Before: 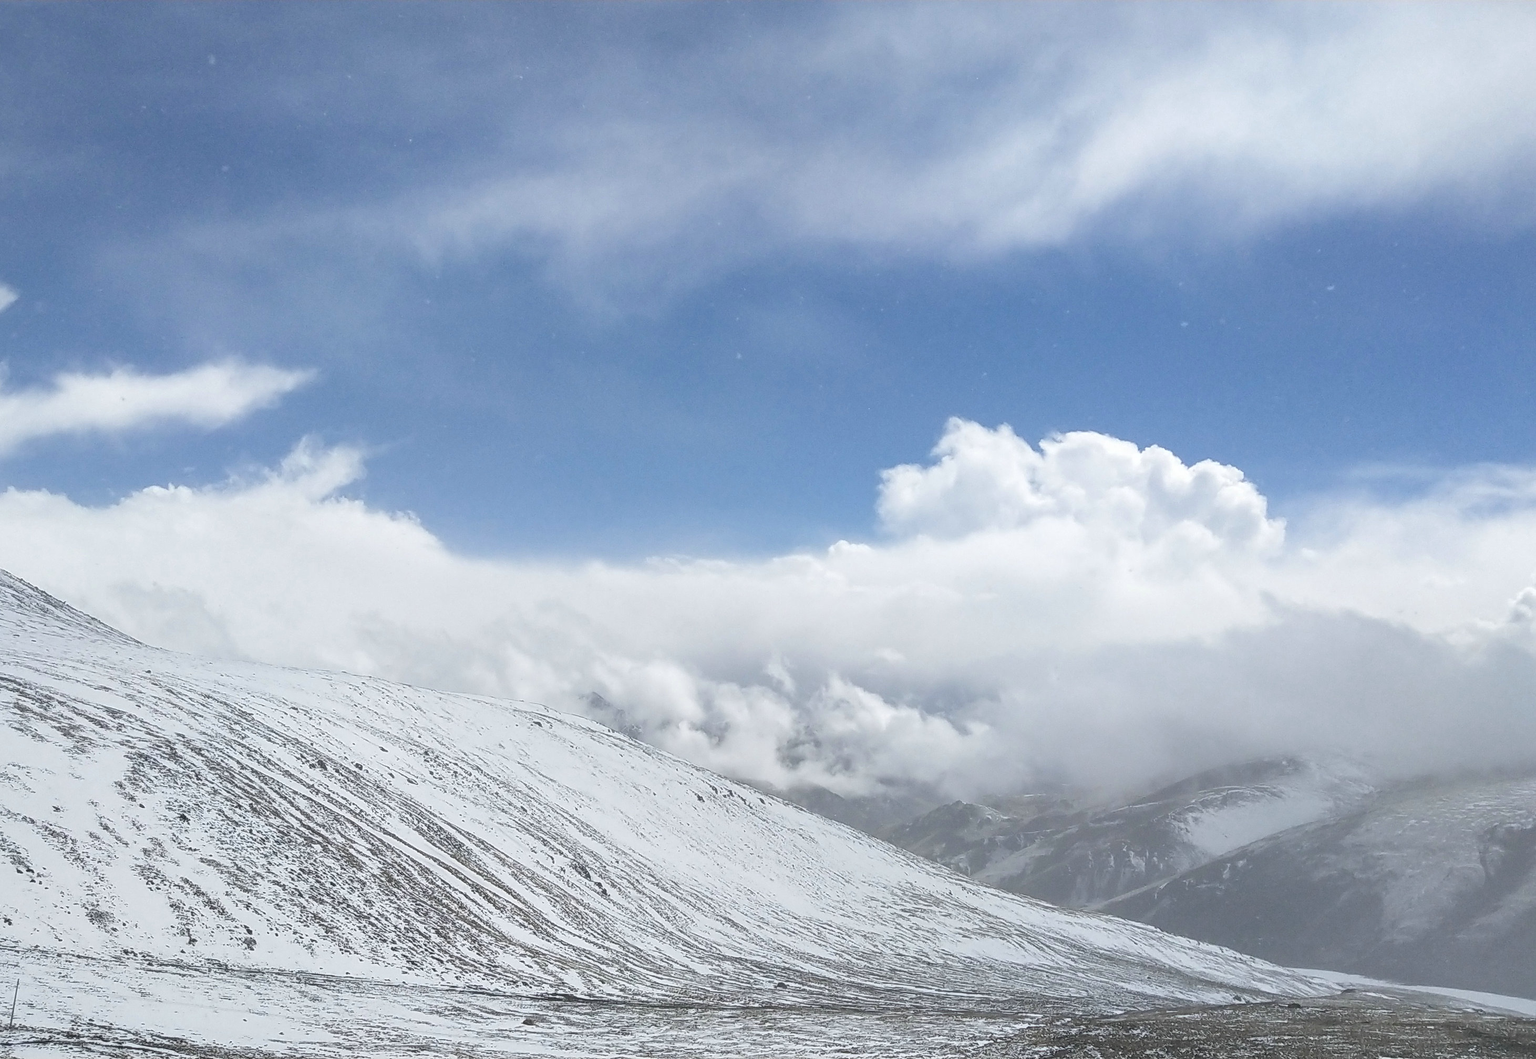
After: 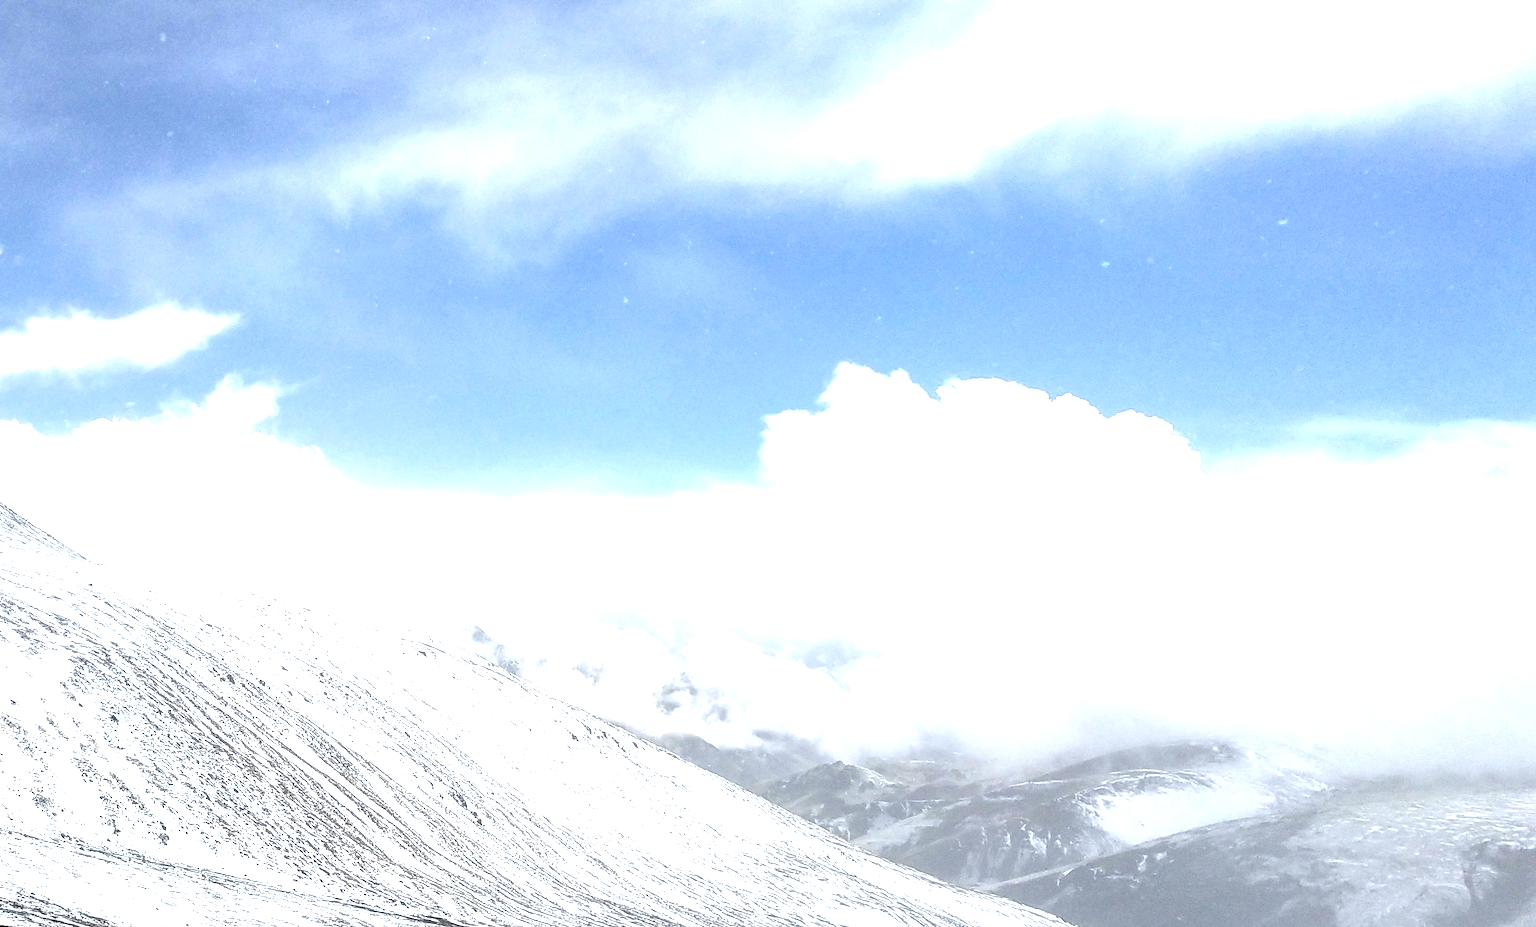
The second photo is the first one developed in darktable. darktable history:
rotate and perspective: rotation 1.69°, lens shift (vertical) -0.023, lens shift (horizontal) -0.291, crop left 0.025, crop right 0.988, crop top 0.092, crop bottom 0.842
rgb levels: levels [[0.029, 0.461, 0.922], [0, 0.5, 1], [0, 0.5, 1]]
local contrast: detail 130%
exposure: black level correction -0.002, exposure 1.115 EV, compensate highlight preservation false
